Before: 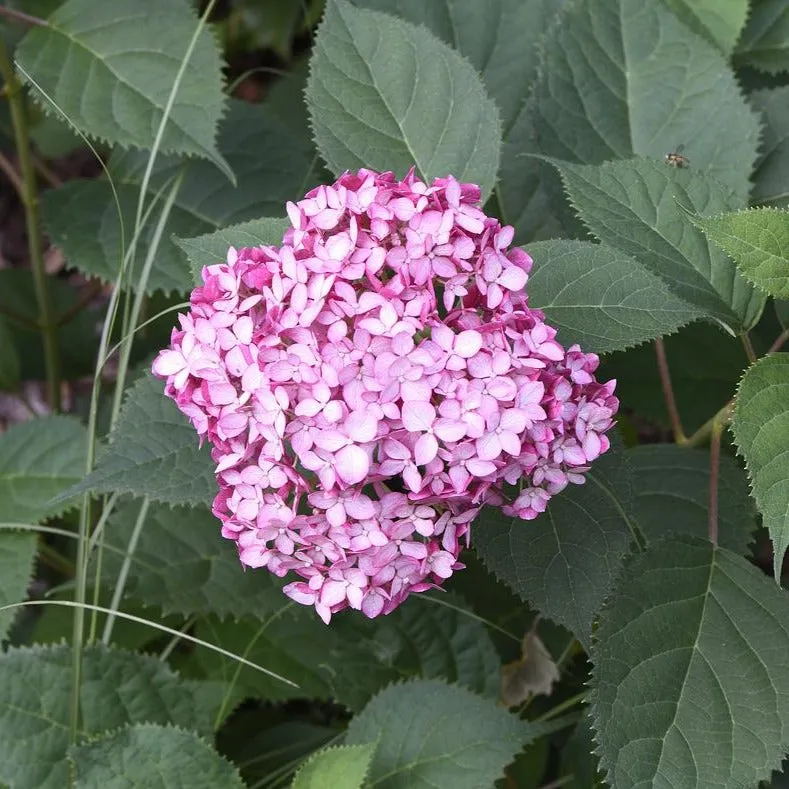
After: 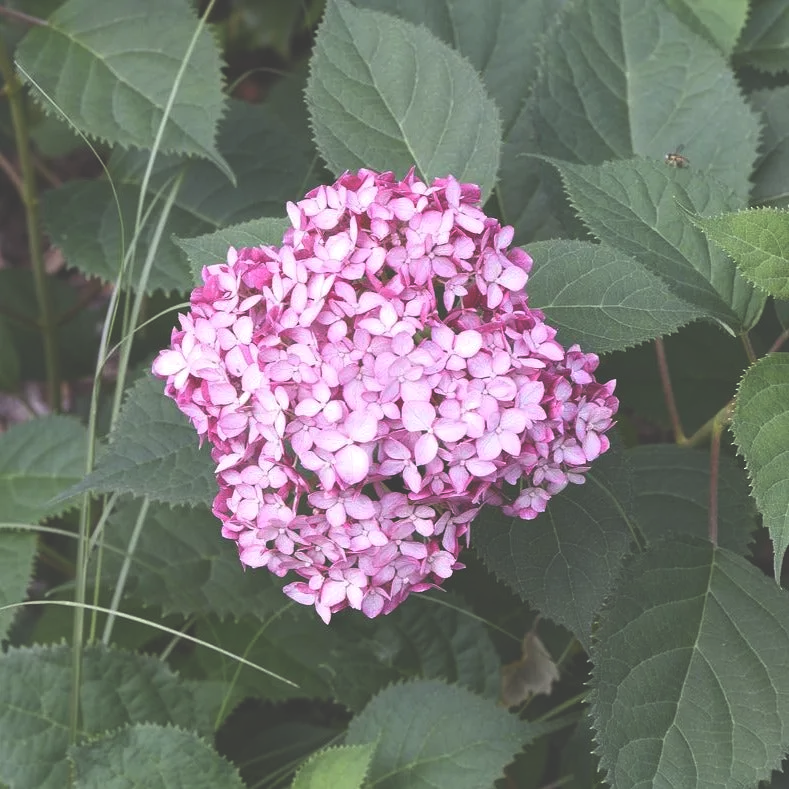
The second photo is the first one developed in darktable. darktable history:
exposure: black level correction -0.04, exposure 0.06 EV, compensate exposure bias true, compensate highlight preservation false
